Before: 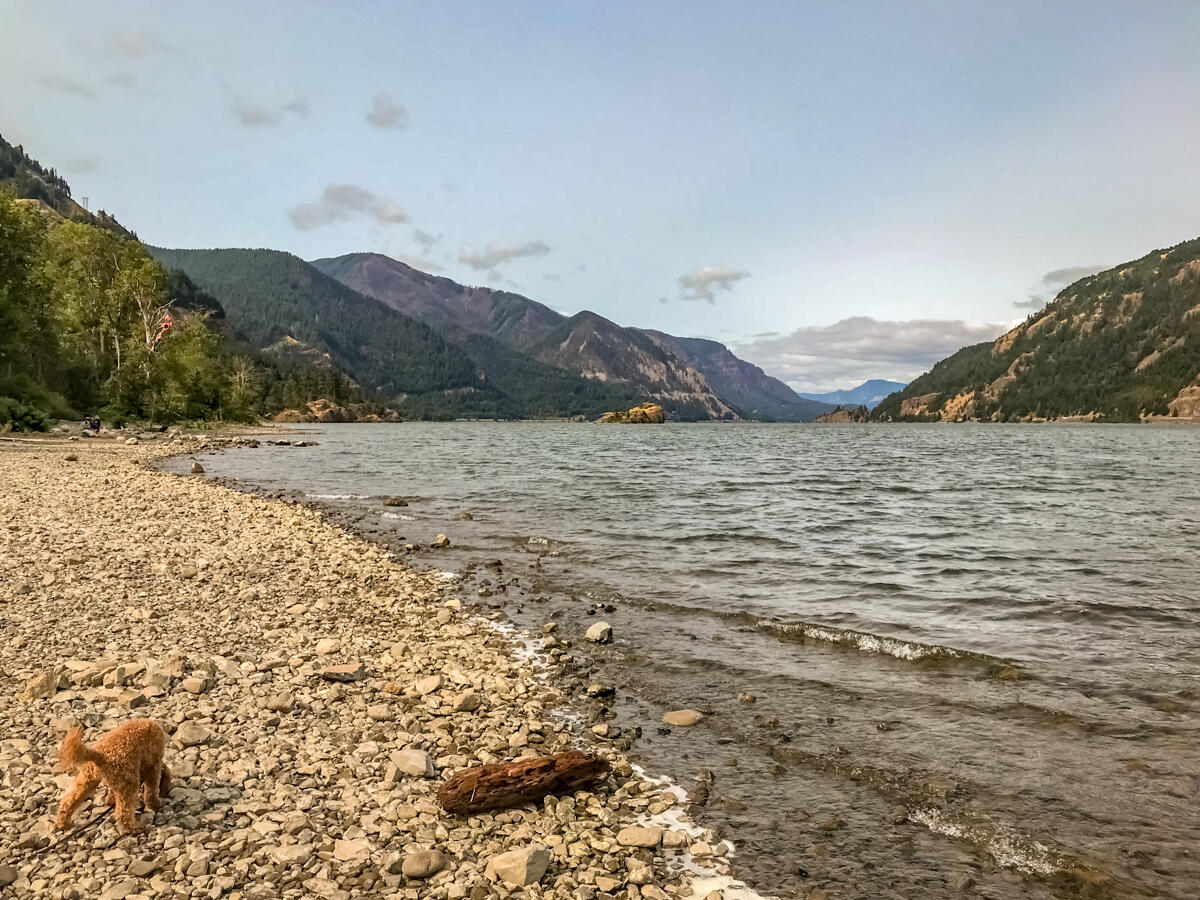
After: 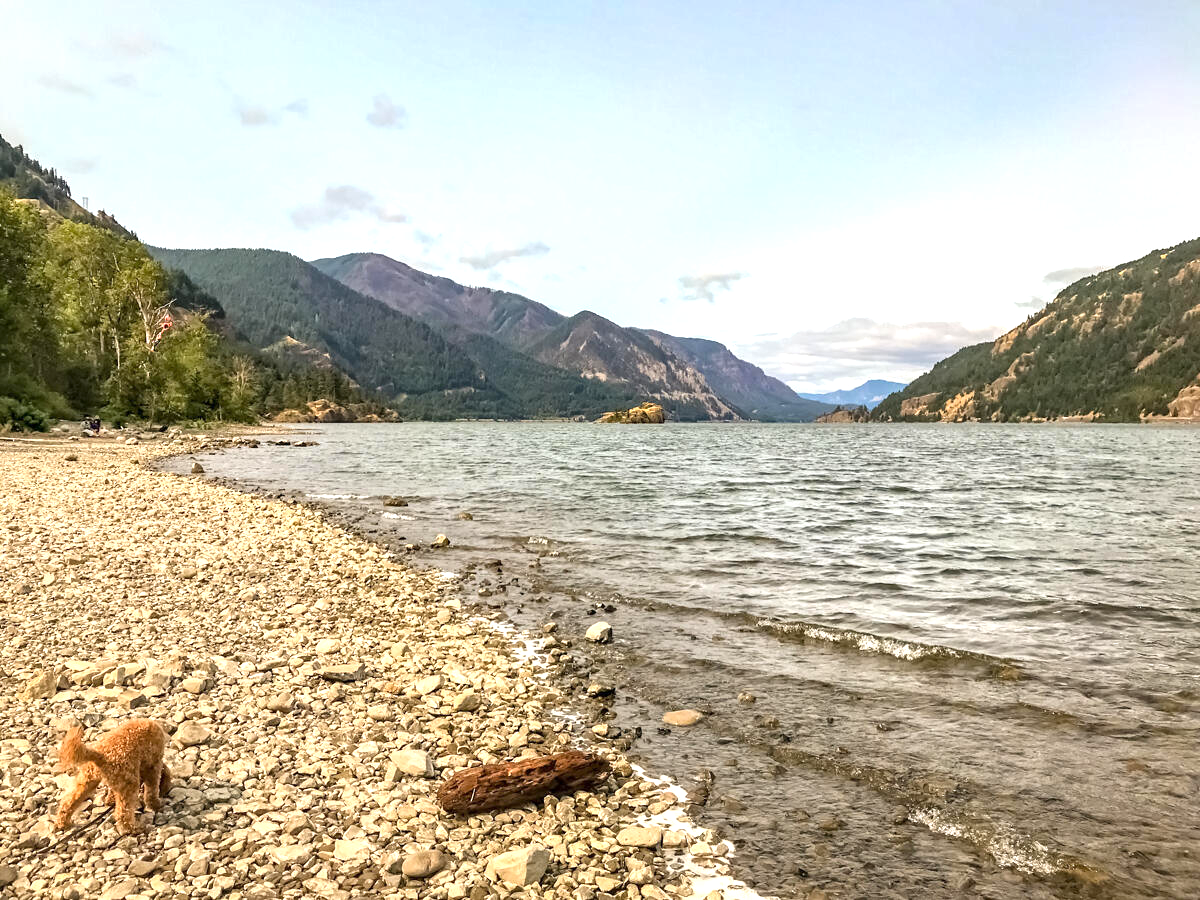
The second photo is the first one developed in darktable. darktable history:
exposure: exposure 0.775 EV, compensate highlight preservation false
